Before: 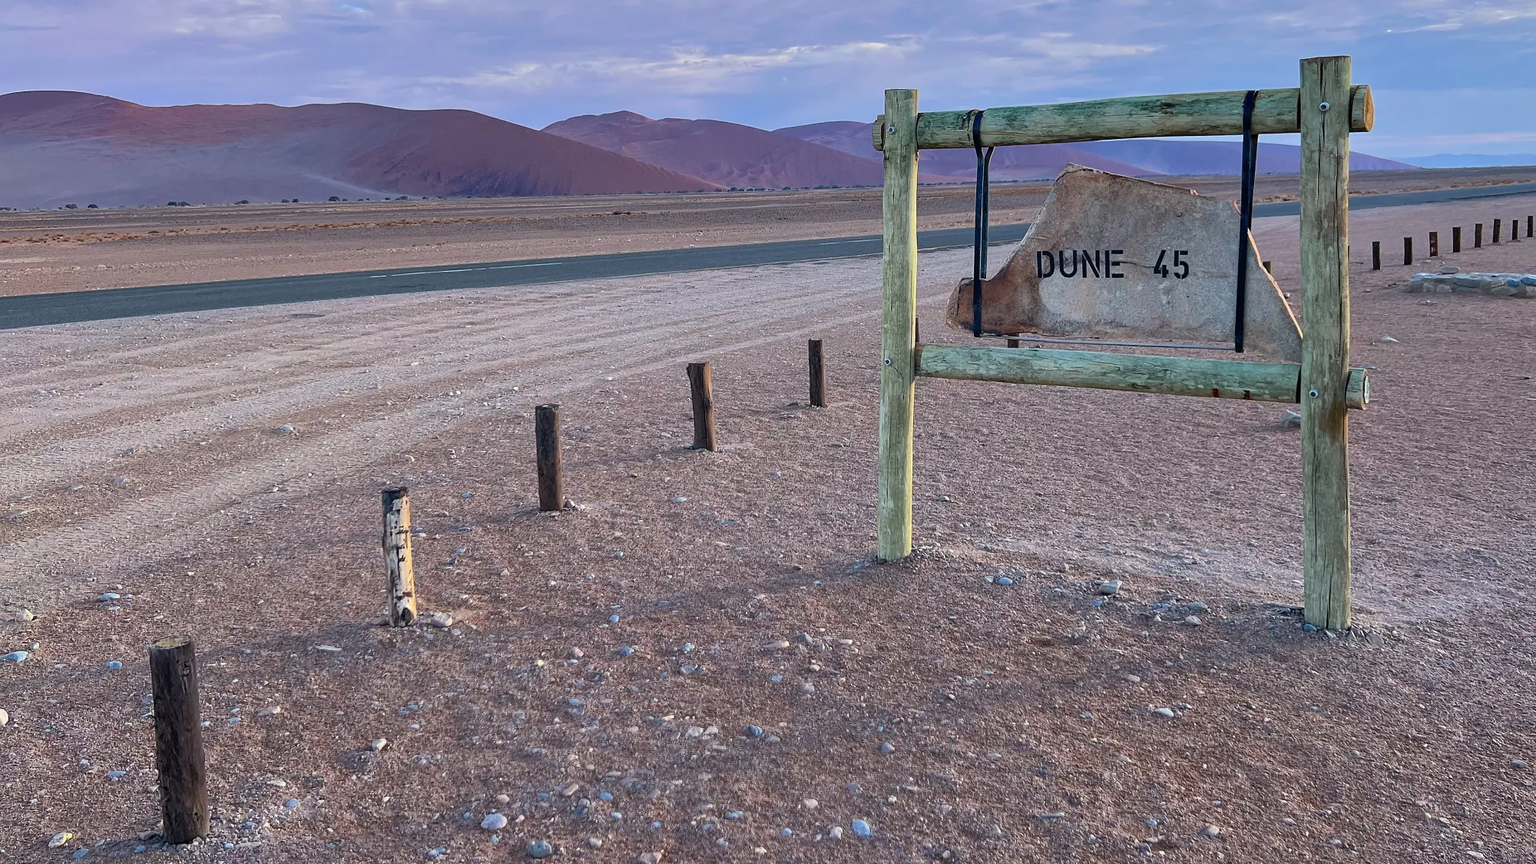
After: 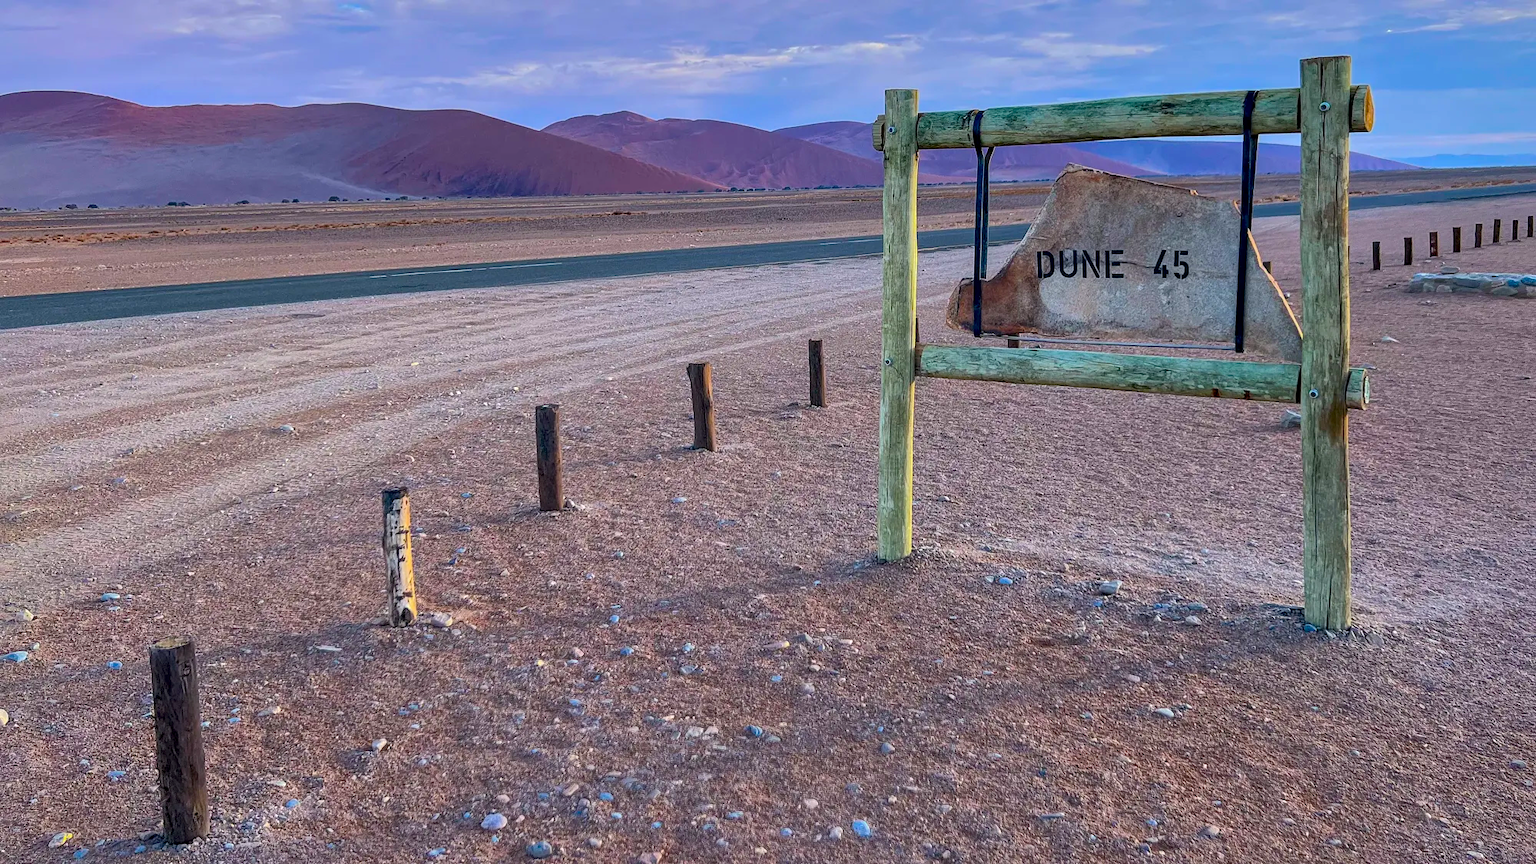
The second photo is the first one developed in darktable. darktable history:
shadows and highlights: shadows 40, highlights -60
color balance rgb: linear chroma grading › global chroma 15%, perceptual saturation grading › global saturation 30%
local contrast: on, module defaults
